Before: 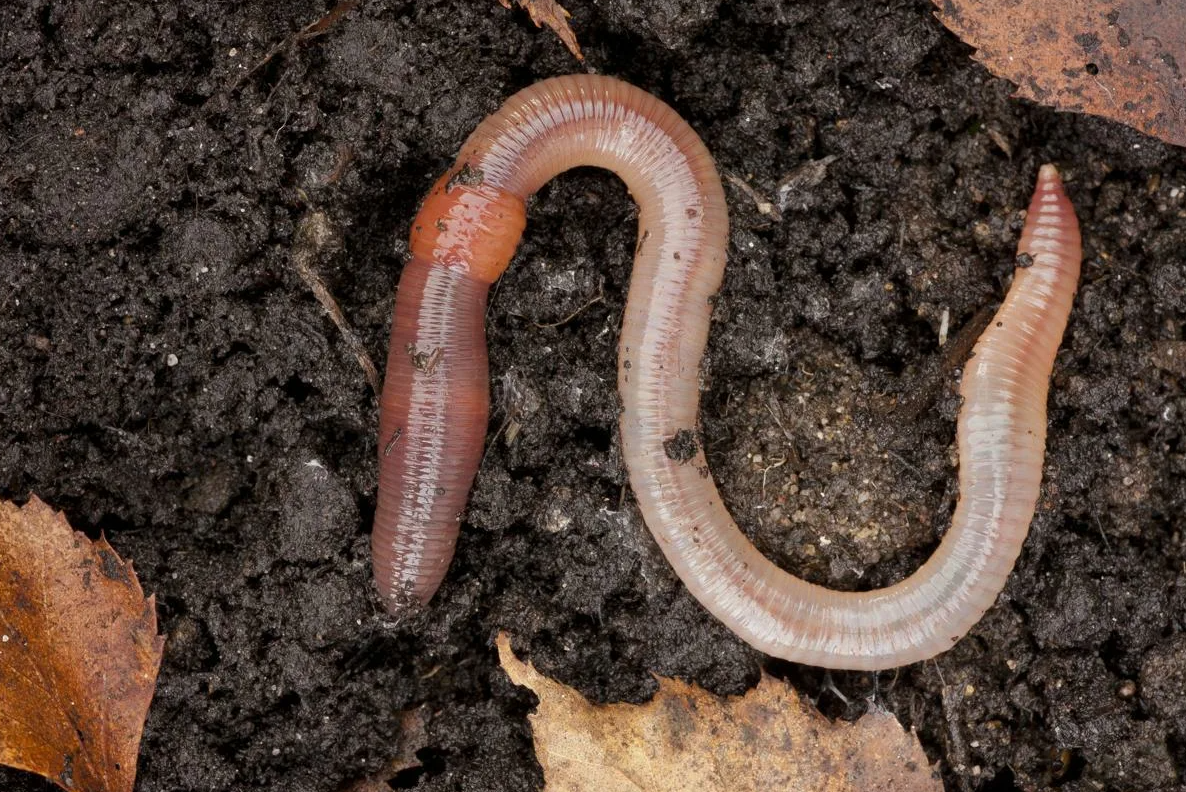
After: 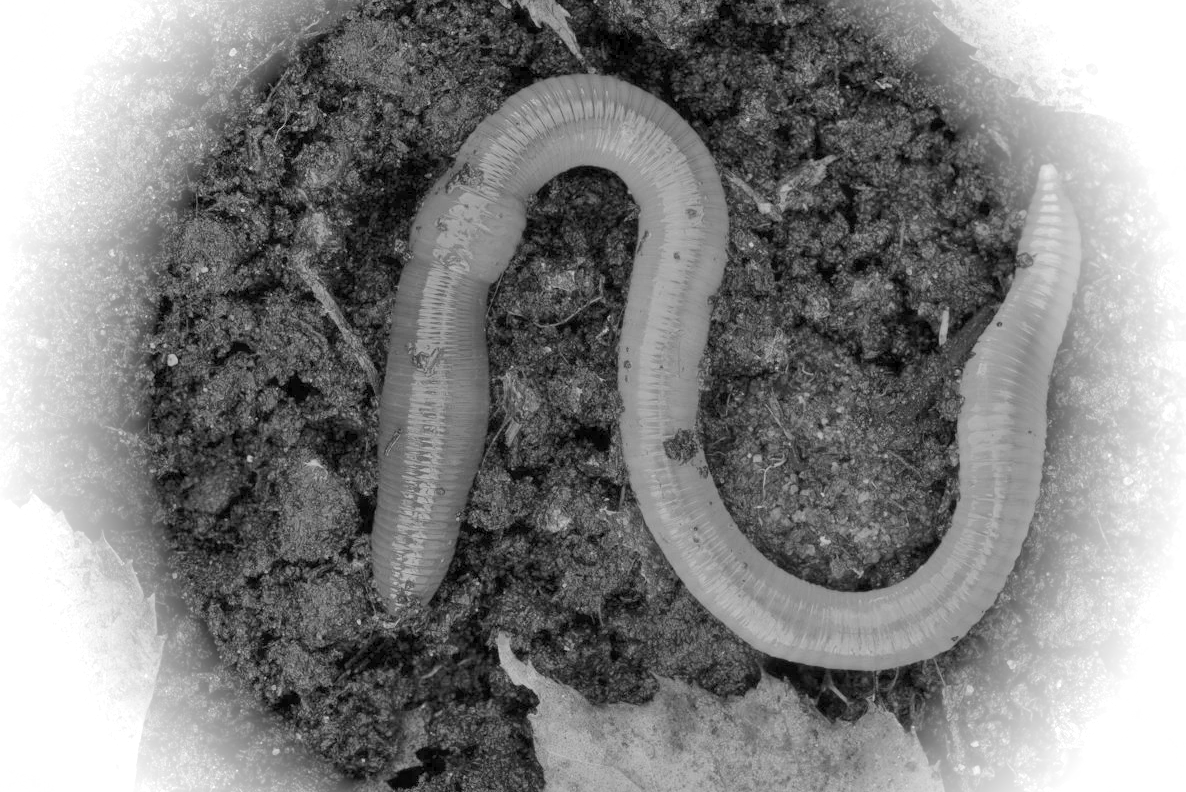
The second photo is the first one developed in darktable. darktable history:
shadows and highlights: soften with gaussian
color correction: highlights a* -6.43, highlights b* 0.753
color balance rgb: perceptual saturation grading › global saturation -1.152%, contrast -29.588%
color zones: curves: ch1 [(0, -0.394) (0.143, -0.394) (0.286, -0.394) (0.429, -0.392) (0.571, -0.391) (0.714, -0.391) (0.857, -0.391) (1, -0.394)]
vignetting: fall-off start 76.47%, fall-off radius 28.44%, brightness 0.991, saturation -0.49, width/height ratio 0.974
